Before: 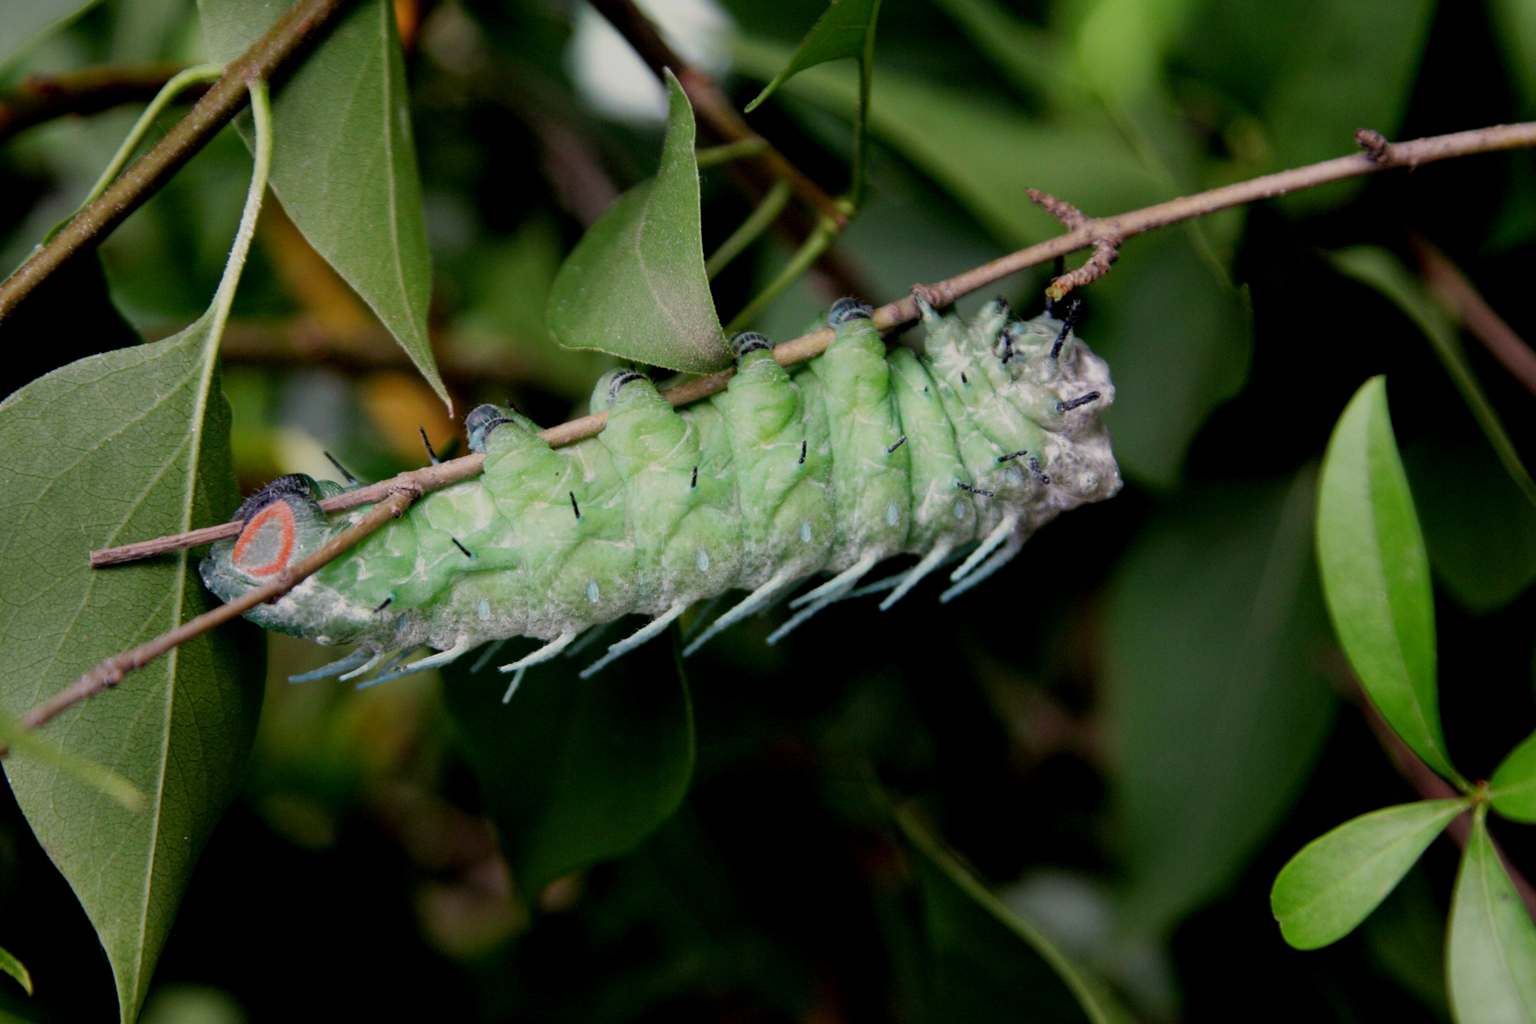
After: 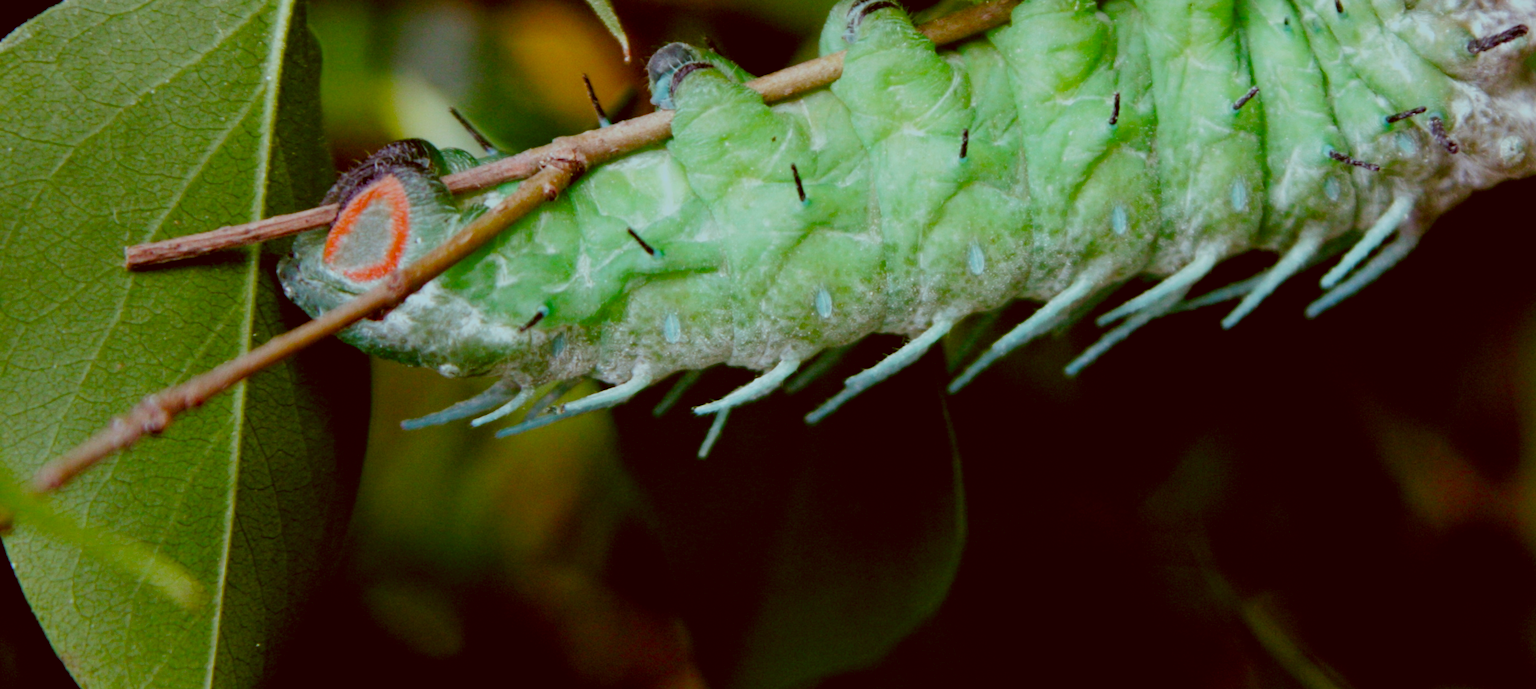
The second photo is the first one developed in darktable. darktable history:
color correction: highlights a* -14.62, highlights b* -16.22, shadows a* 10.12, shadows b* 29.4
color balance rgb: perceptual saturation grading › global saturation 35%, perceptual saturation grading › highlights -25%, perceptual saturation grading › shadows 50%
crop: top 36.498%, right 27.964%, bottom 14.995%
